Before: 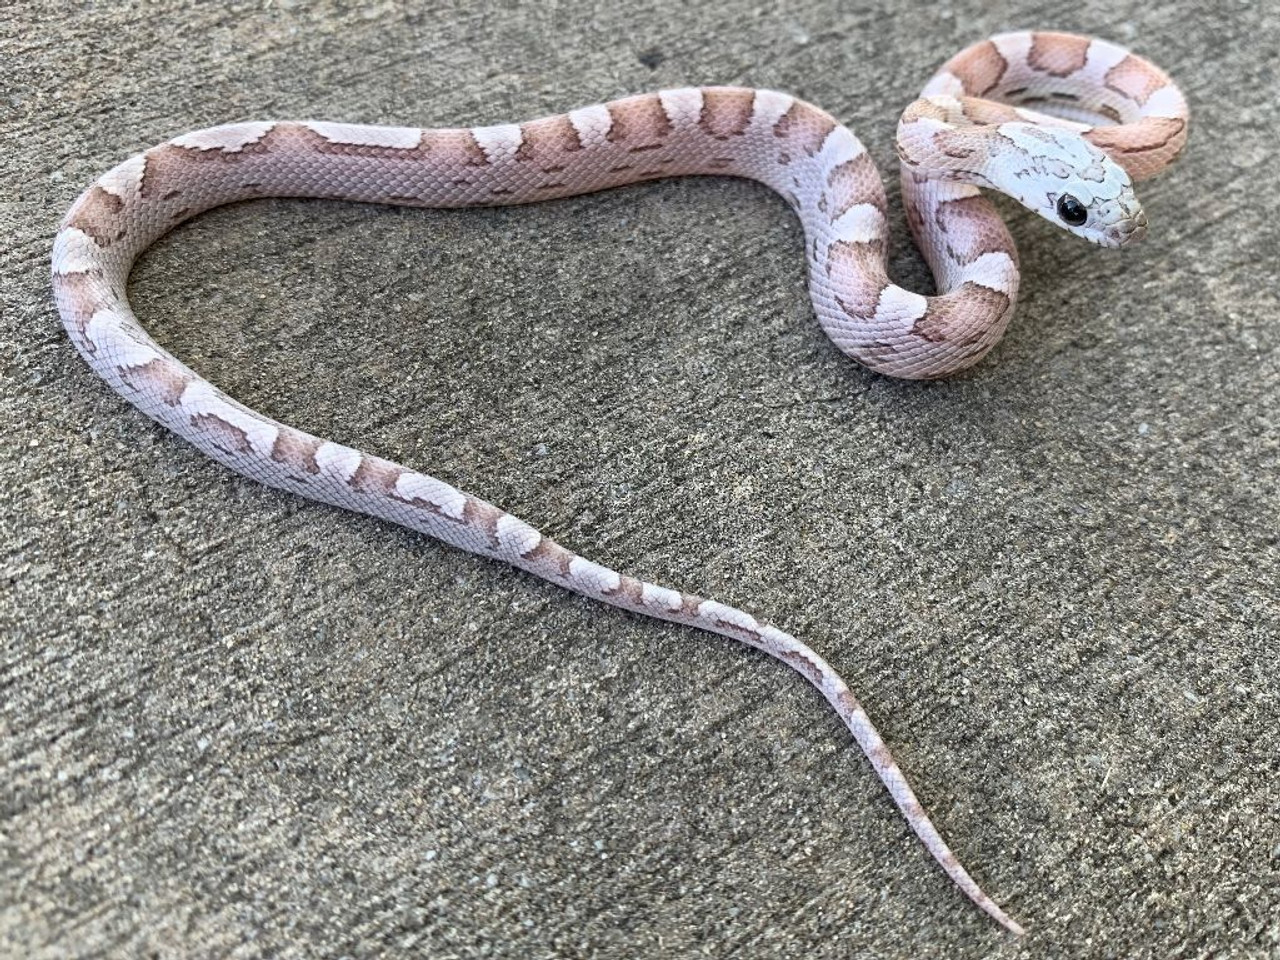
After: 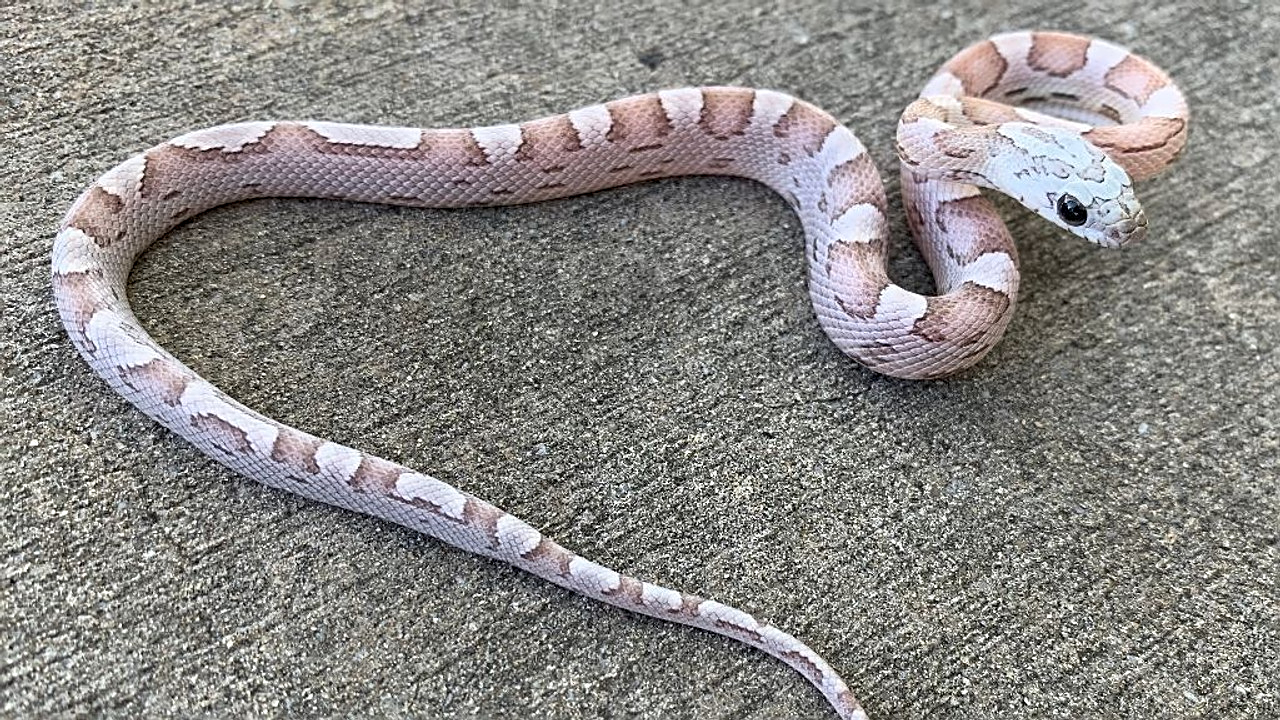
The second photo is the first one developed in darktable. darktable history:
crop: bottom 24.967%
sharpen: on, module defaults
exposure: compensate highlight preservation false
